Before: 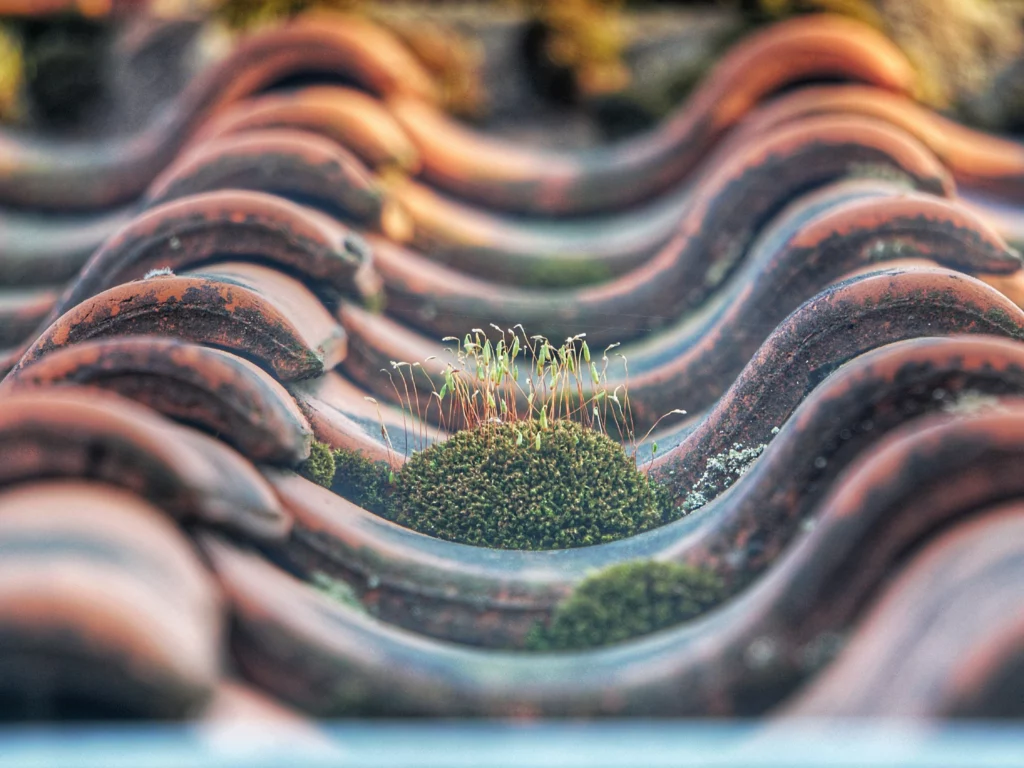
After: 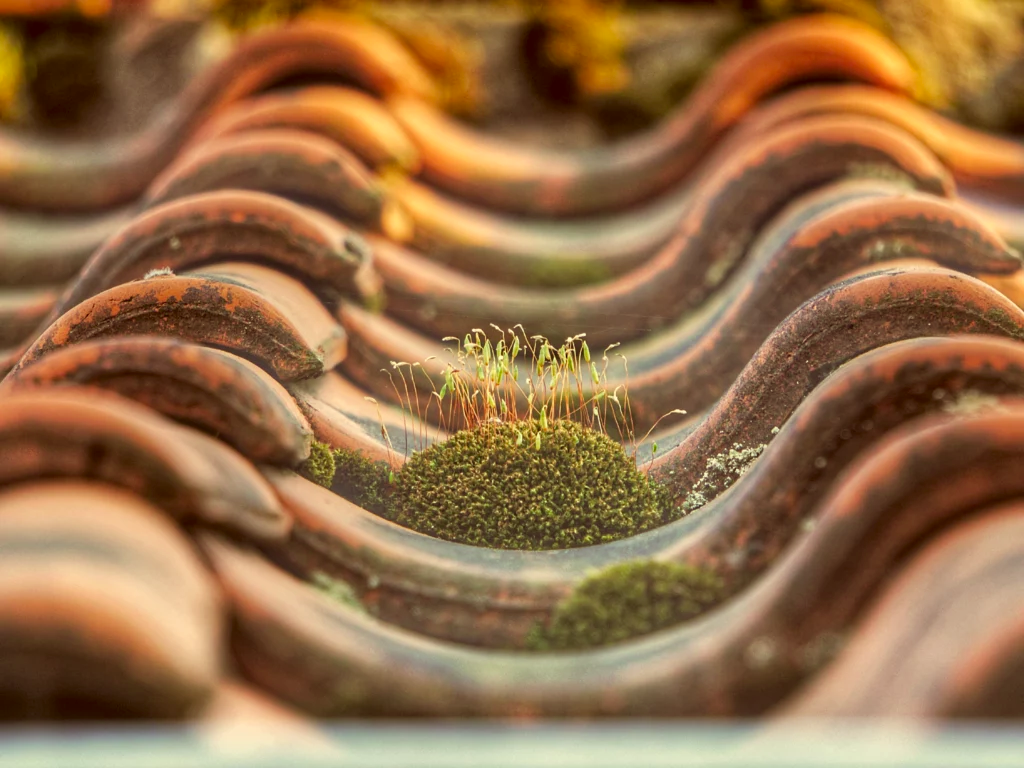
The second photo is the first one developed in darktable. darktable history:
color correction: highlights a* 1.19, highlights b* 23.85, shadows a* 15.9, shadows b* 25.04
